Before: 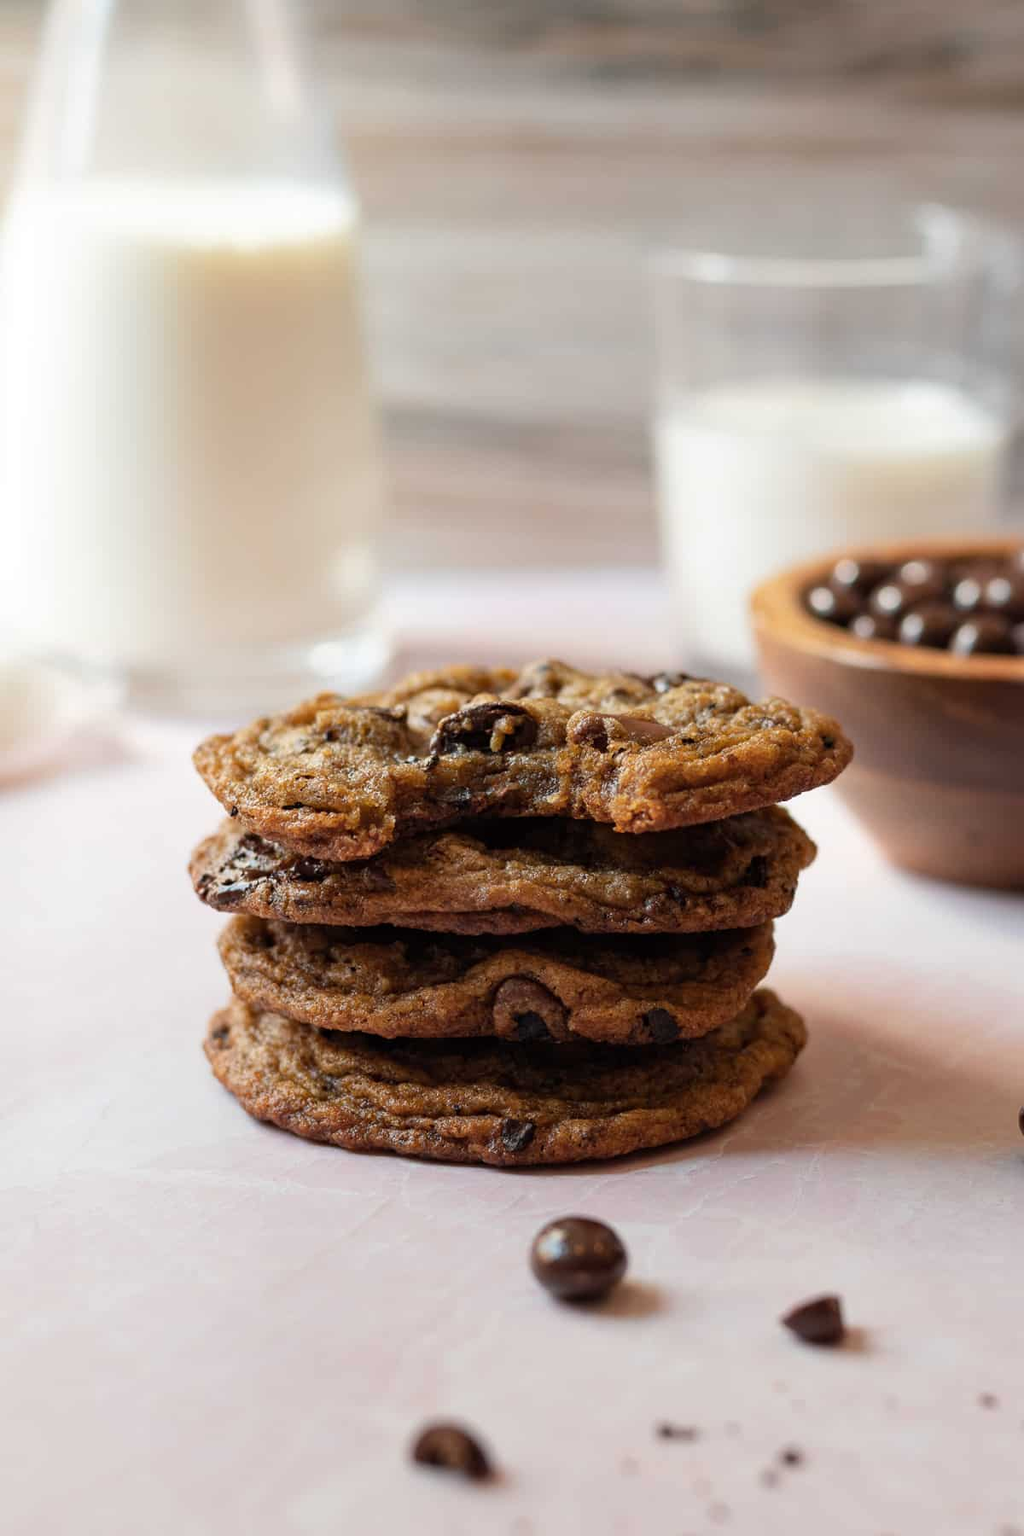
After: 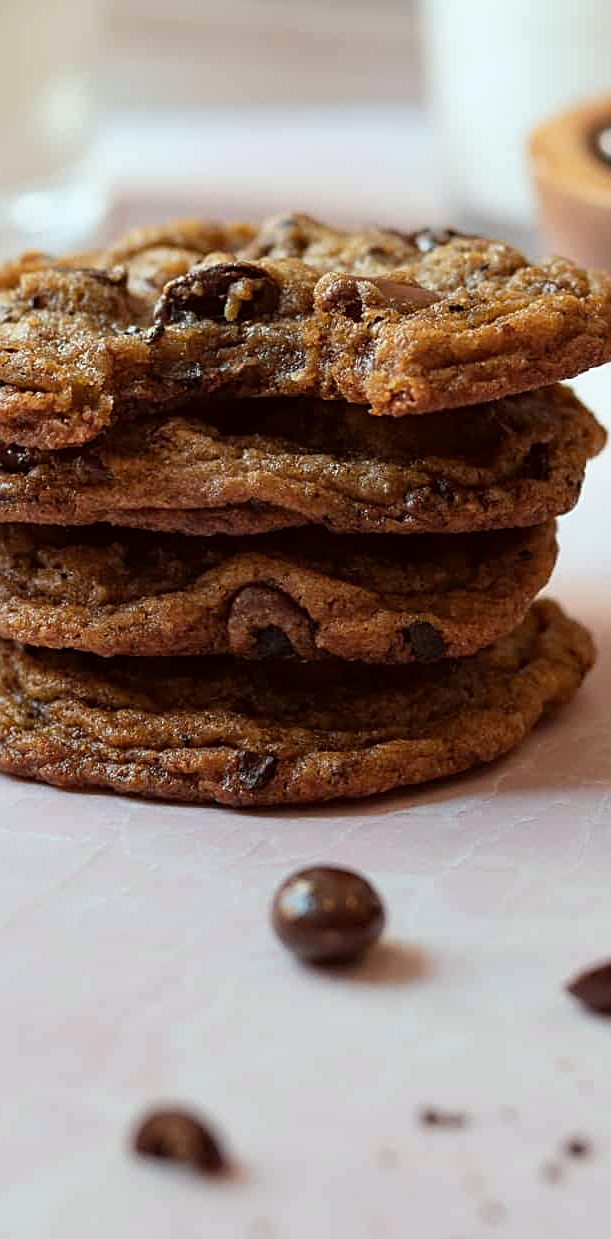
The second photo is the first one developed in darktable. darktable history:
crop and rotate: left 29.237%, top 31.152%, right 19.807%
color correction: highlights a* -4.98, highlights b* -3.76, shadows a* 3.83, shadows b* 4.08
sharpen: on, module defaults
